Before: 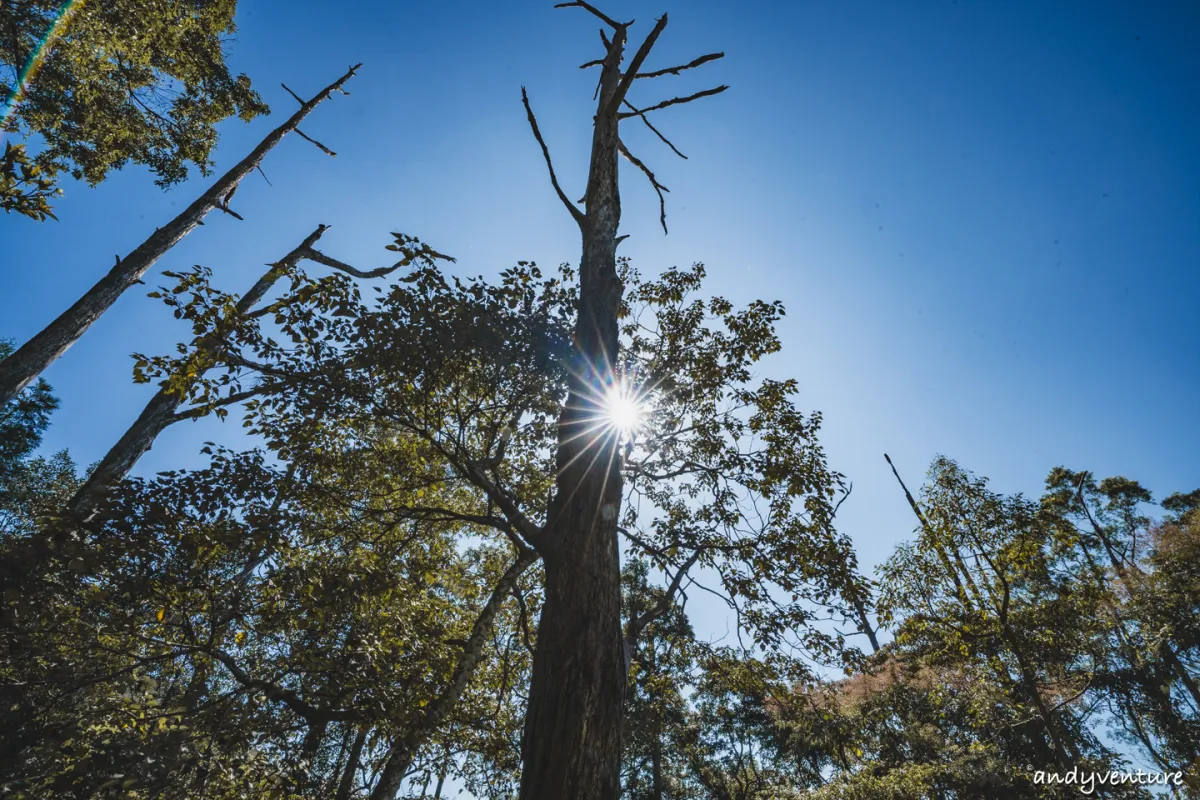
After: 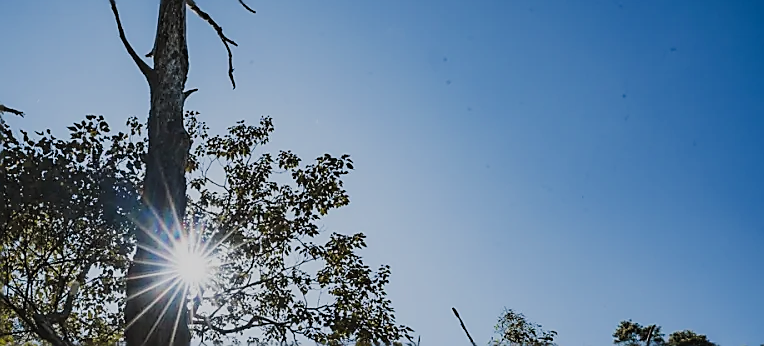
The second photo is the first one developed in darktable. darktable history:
sharpen: radius 1.4, amount 1.25, threshold 0.7
filmic rgb: black relative exposure -7.65 EV, white relative exposure 4.56 EV, hardness 3.61
crop: left 36.005%, top 18.293%, right 0.31%, bottom 38.444%
